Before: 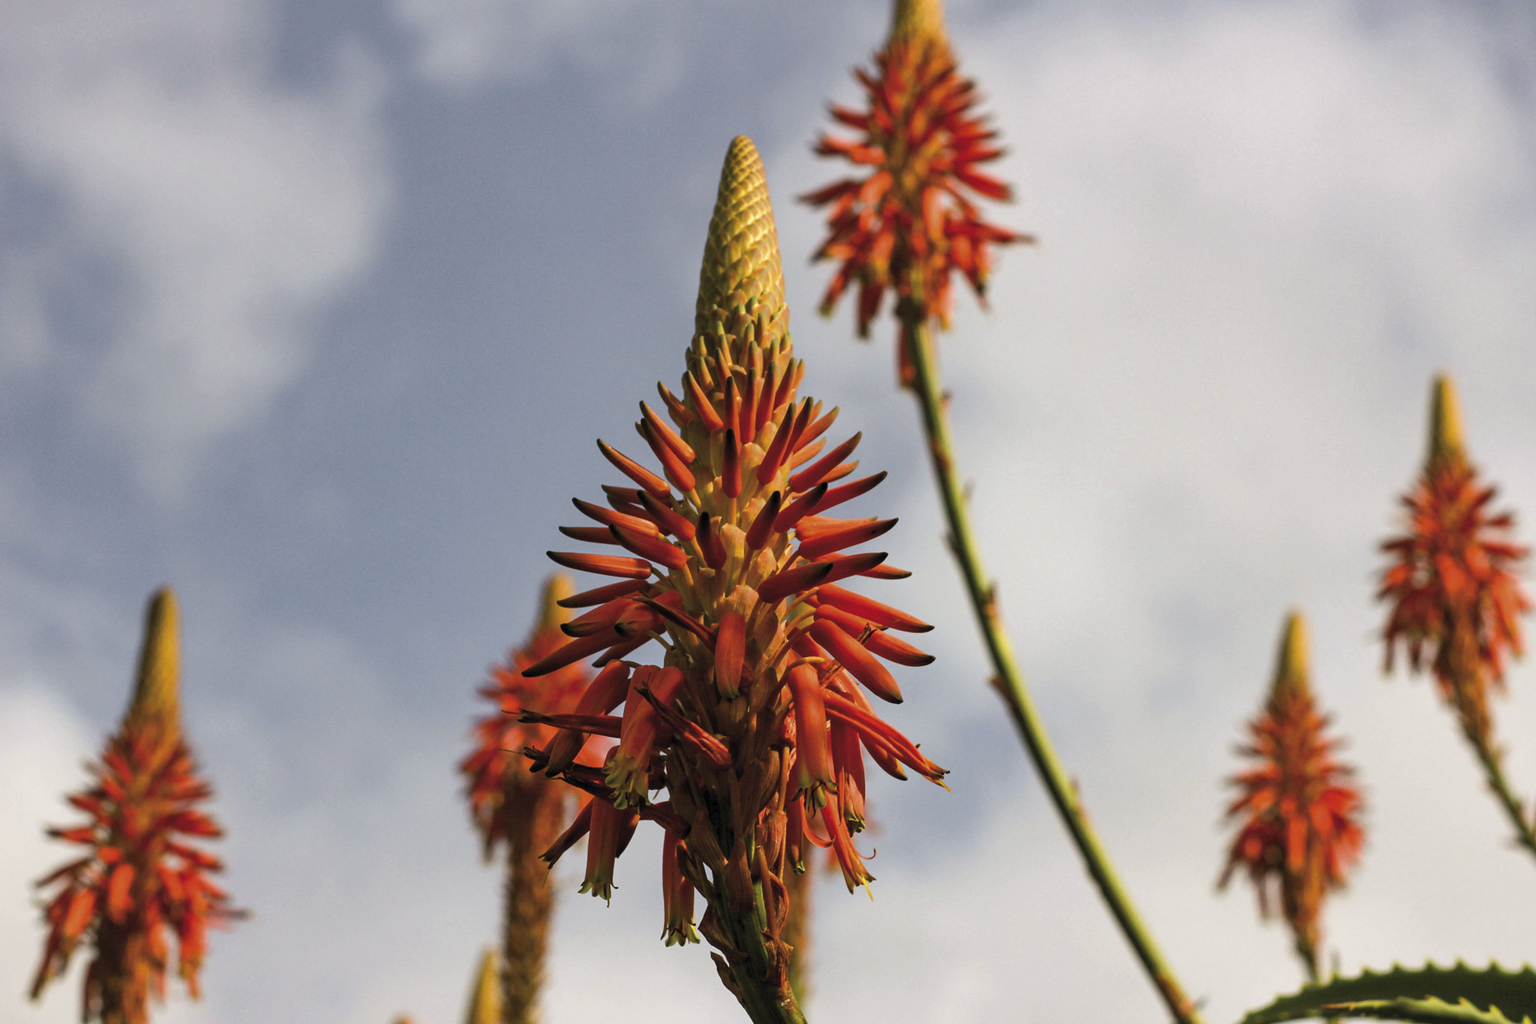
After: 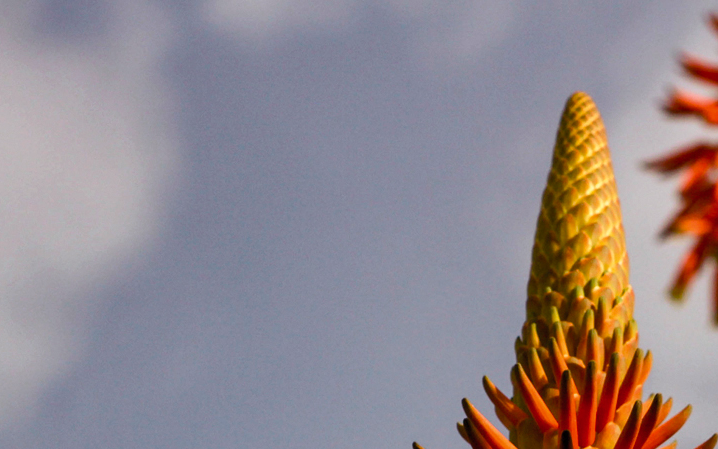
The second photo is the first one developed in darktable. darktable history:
shadows and highlights: radius 134.04, highlights color adjustment 78.26%, soften with gaussian
color balance rgb: power › chroma 1.034%, power › hue 26.36°, linear chroma grading › shadows 31.689%, linear chroma grading › global chroma -1.944%, linear chroma grading › mid-tones 4.376%, perceptual saturation grading › global saturation 0.208%, global vibrance 14.834%
crop: left 15.605%, top 5.462%, right 43.857%, bottom 56.438%
